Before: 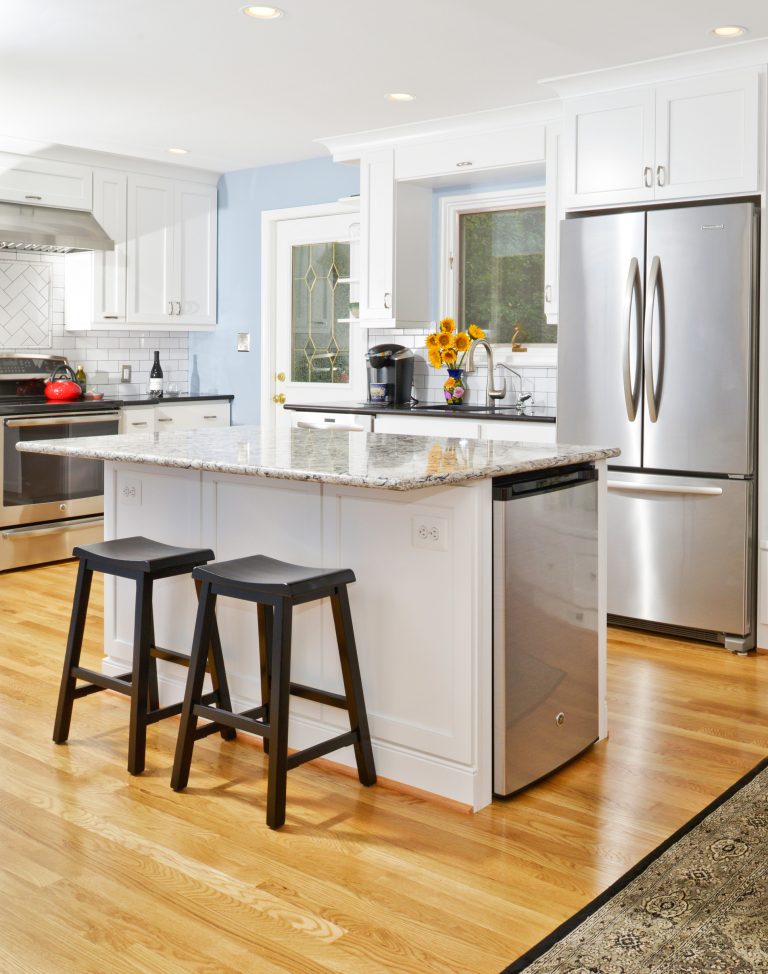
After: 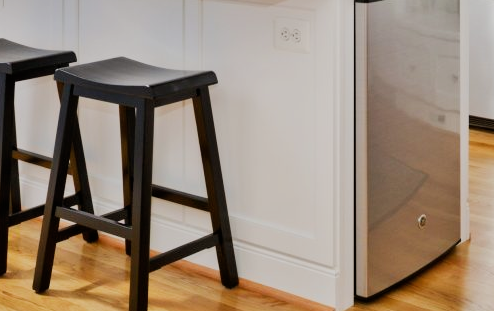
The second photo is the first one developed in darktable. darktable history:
crop: left 18.091%, top 51.13%, right 17.525%, bottom 16.85%
filmic rgb: black relative exposure -7.65 EV, hardness 4.02, contrast 1.1, highlights saturation mix -30%
